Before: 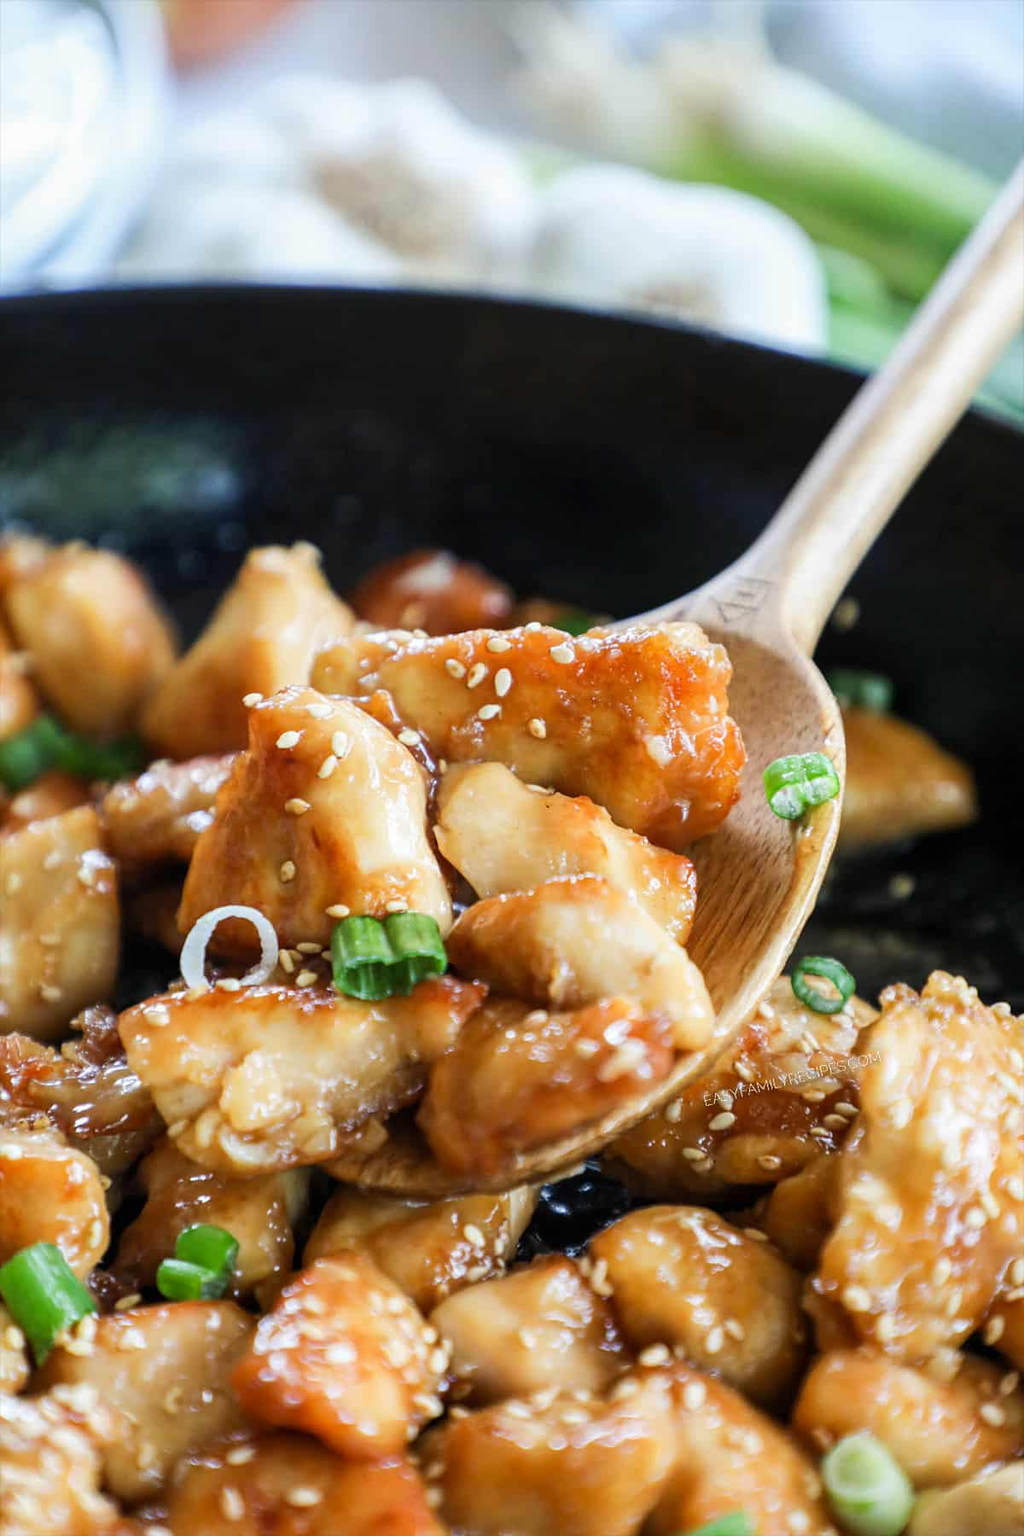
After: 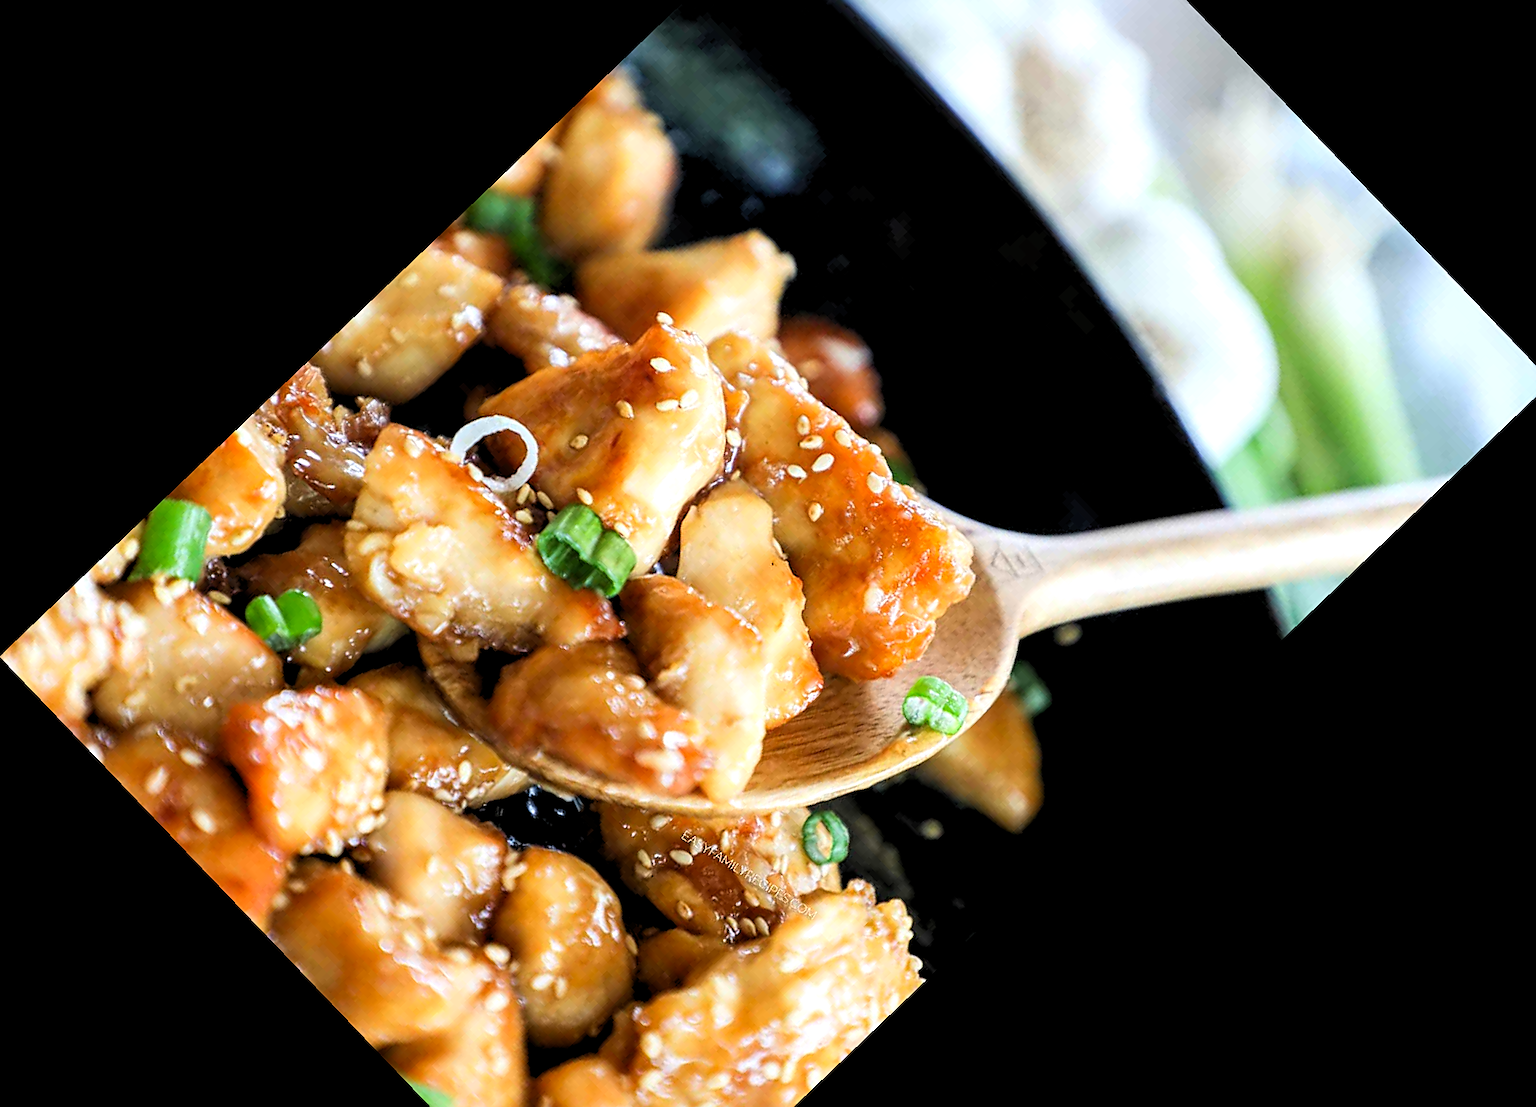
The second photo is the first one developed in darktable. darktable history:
crop and rotate: angle -46.26°, top 16.234%, right 0.912%, bottom 11.704%
contrast brightness saturation: contrast 0.1, brightness 0.03, saturation 0.09
rgb levels: levels [[0.01, 0.419, 0.839], [0, 0.5, 1], [0, 0.5, 1]]
sharpen: on, module defaults
